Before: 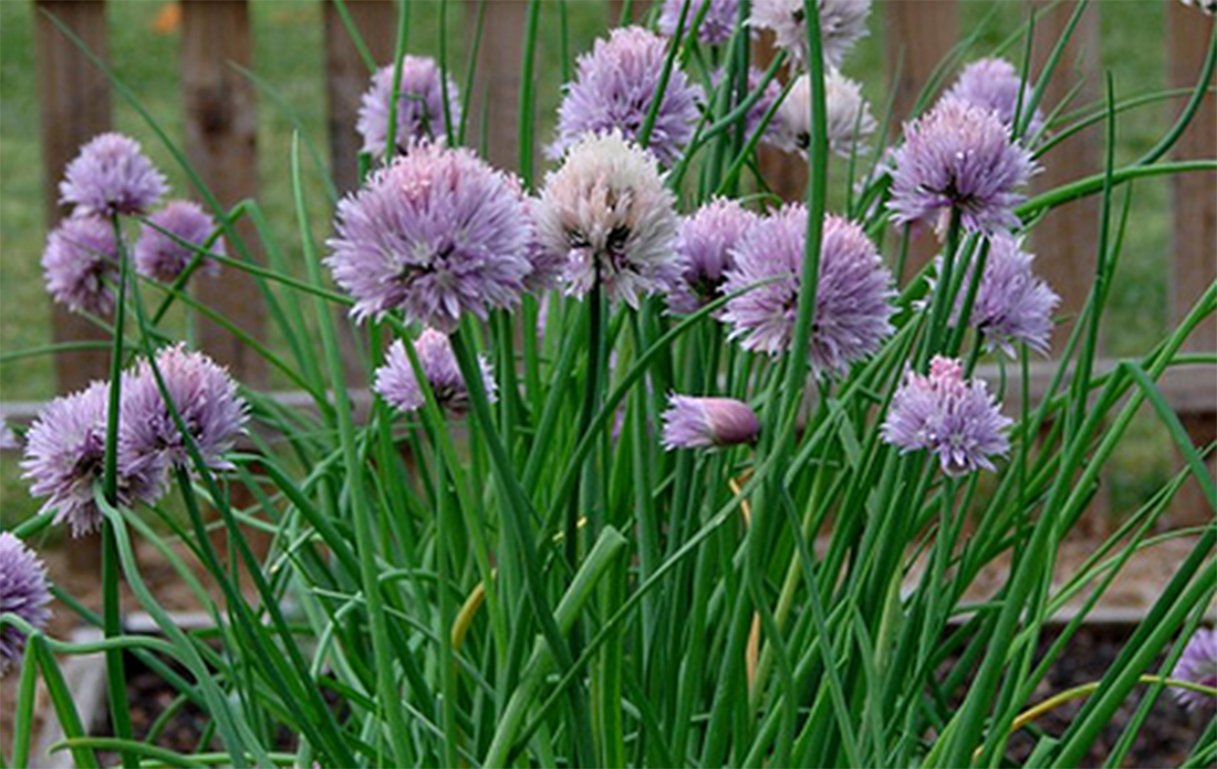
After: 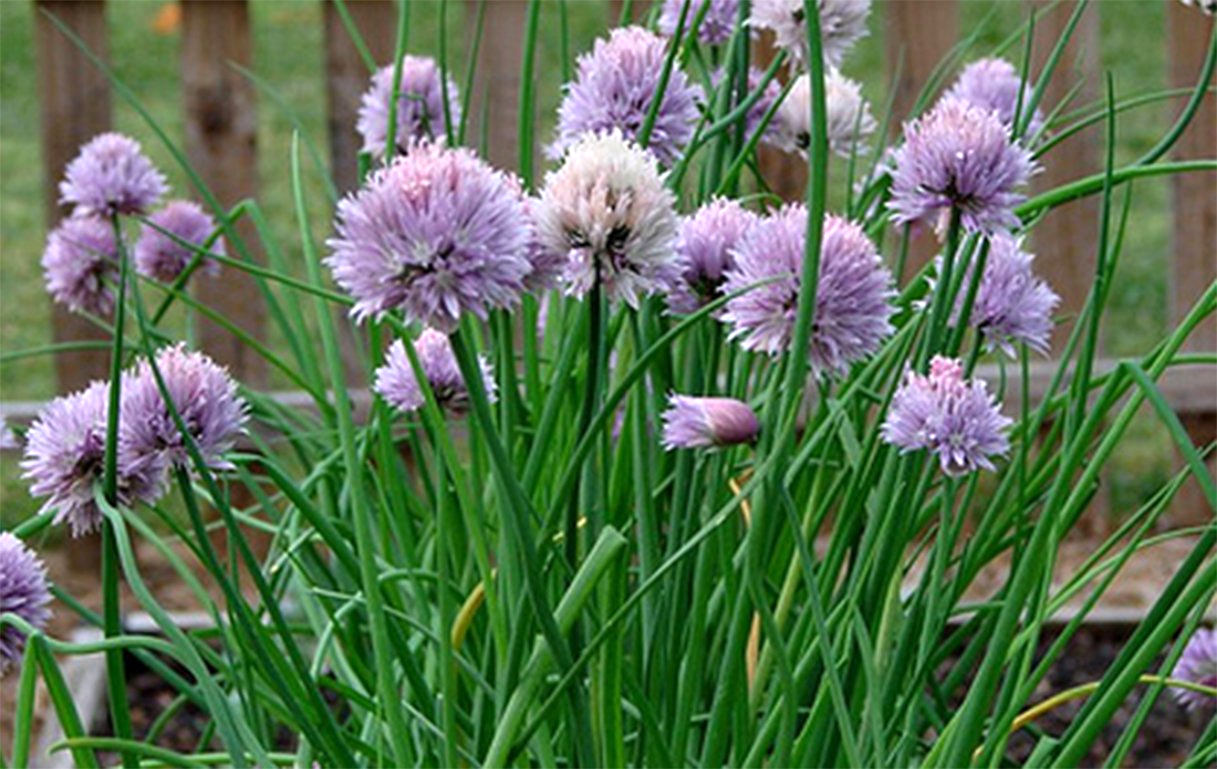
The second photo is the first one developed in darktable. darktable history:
tone equalizer: -8 EV -0.415 EV, -7 EV -0.375 EV, -6 EV -0.343 EV, -5 EV -0.216 EV, -3 EV 0.25 EV, -2 EV 0.325 EV, -1 EV 0.388 EV, +0 EV 0.408 EV, smoothing diameter 24.87%, edges refinement/feathering 6.26, preserve details guided filter
